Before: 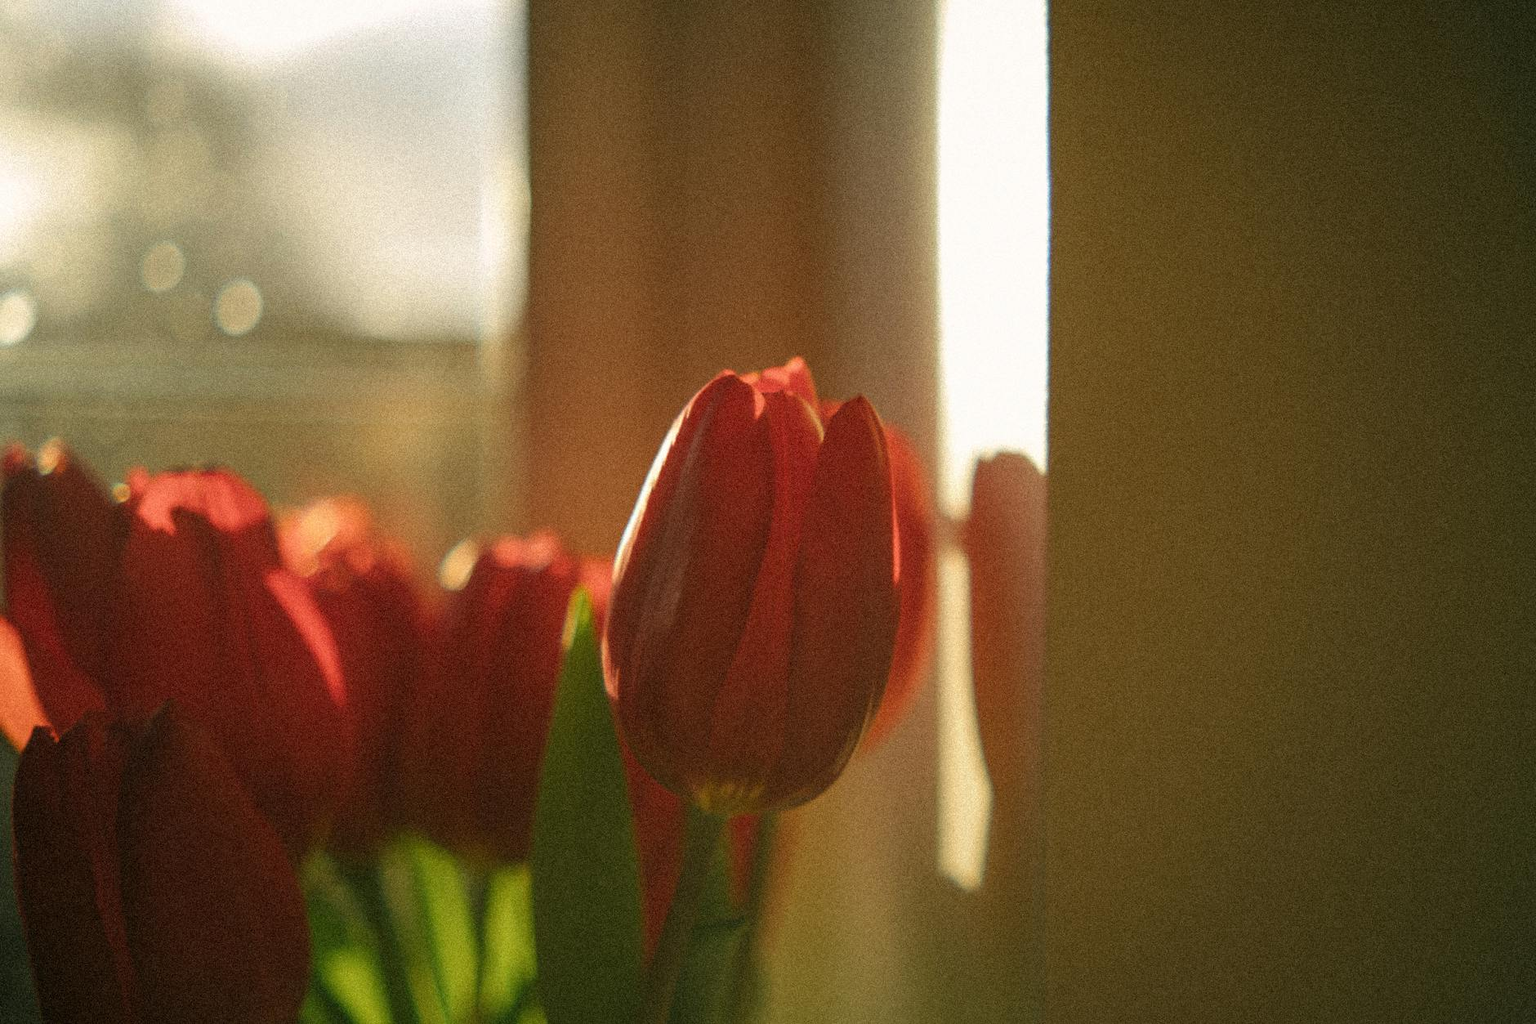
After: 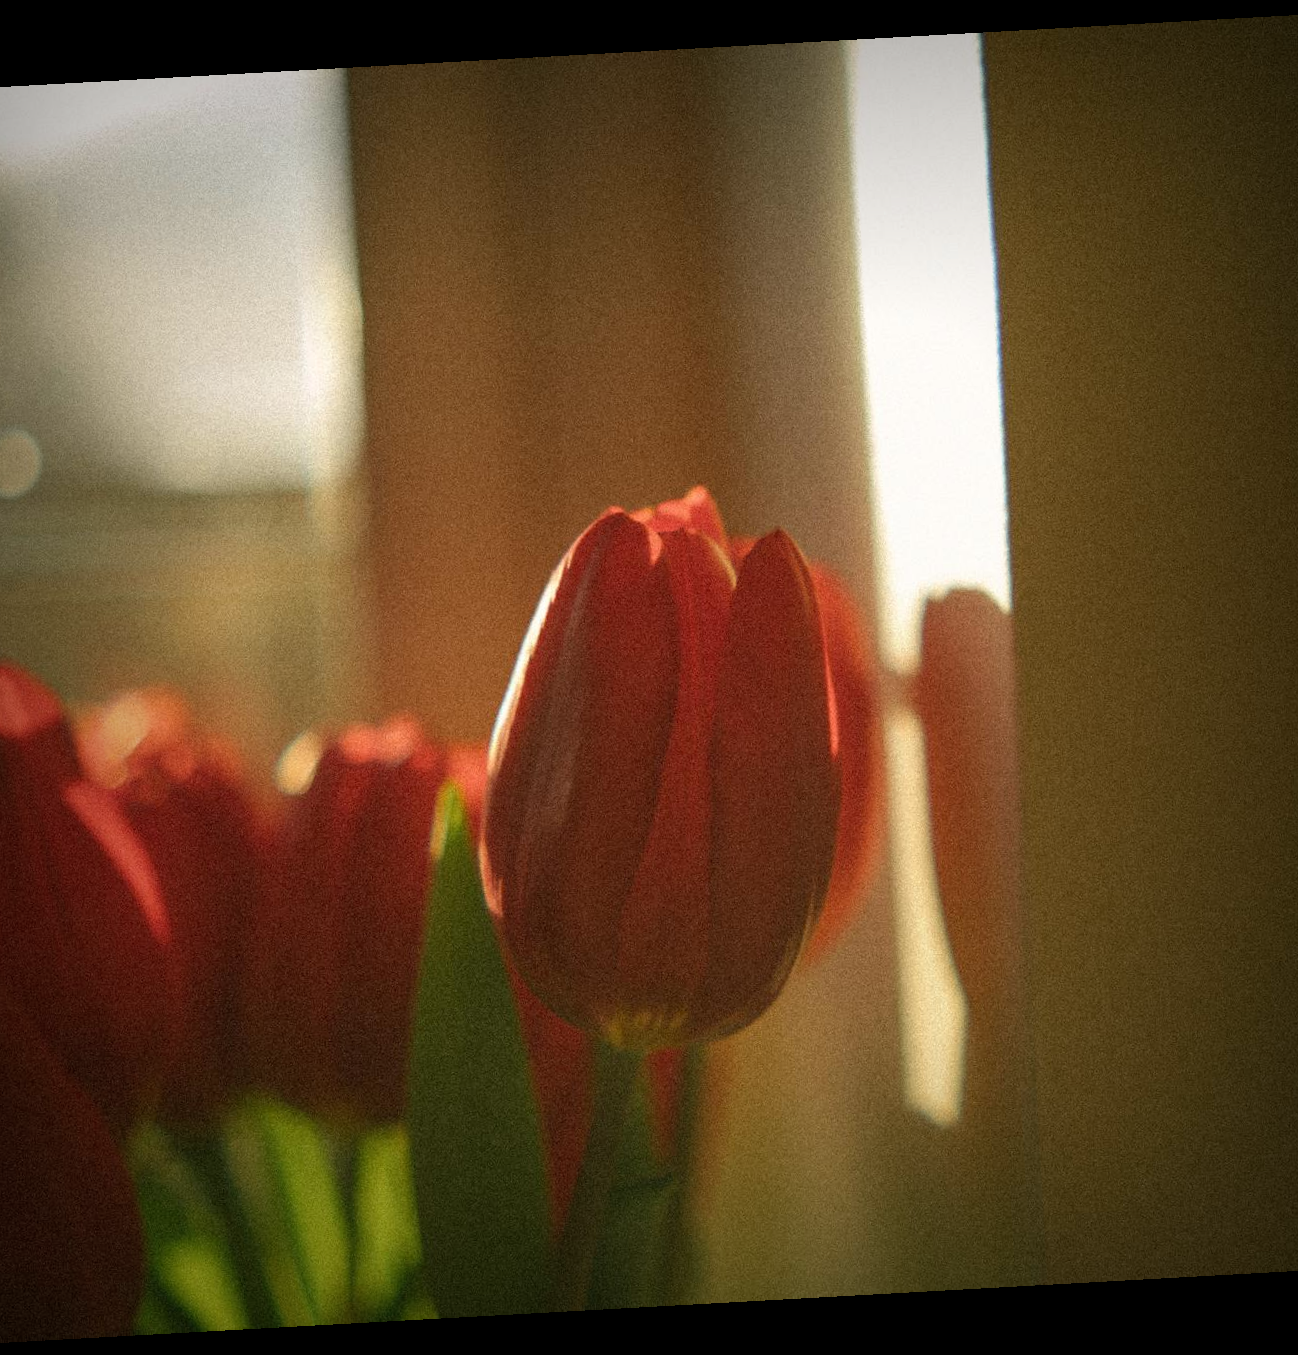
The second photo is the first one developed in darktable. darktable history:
crop and rotate: left 15.446%, right 17.836%
rotate and perspective: rotation -3.18°, automatic cropping off
vignetting: fall-off start 53.2%, brightness -0.594, saturation 0, automatic ratio true, width/height ratio 1.313, shape 0.22, unbound false
